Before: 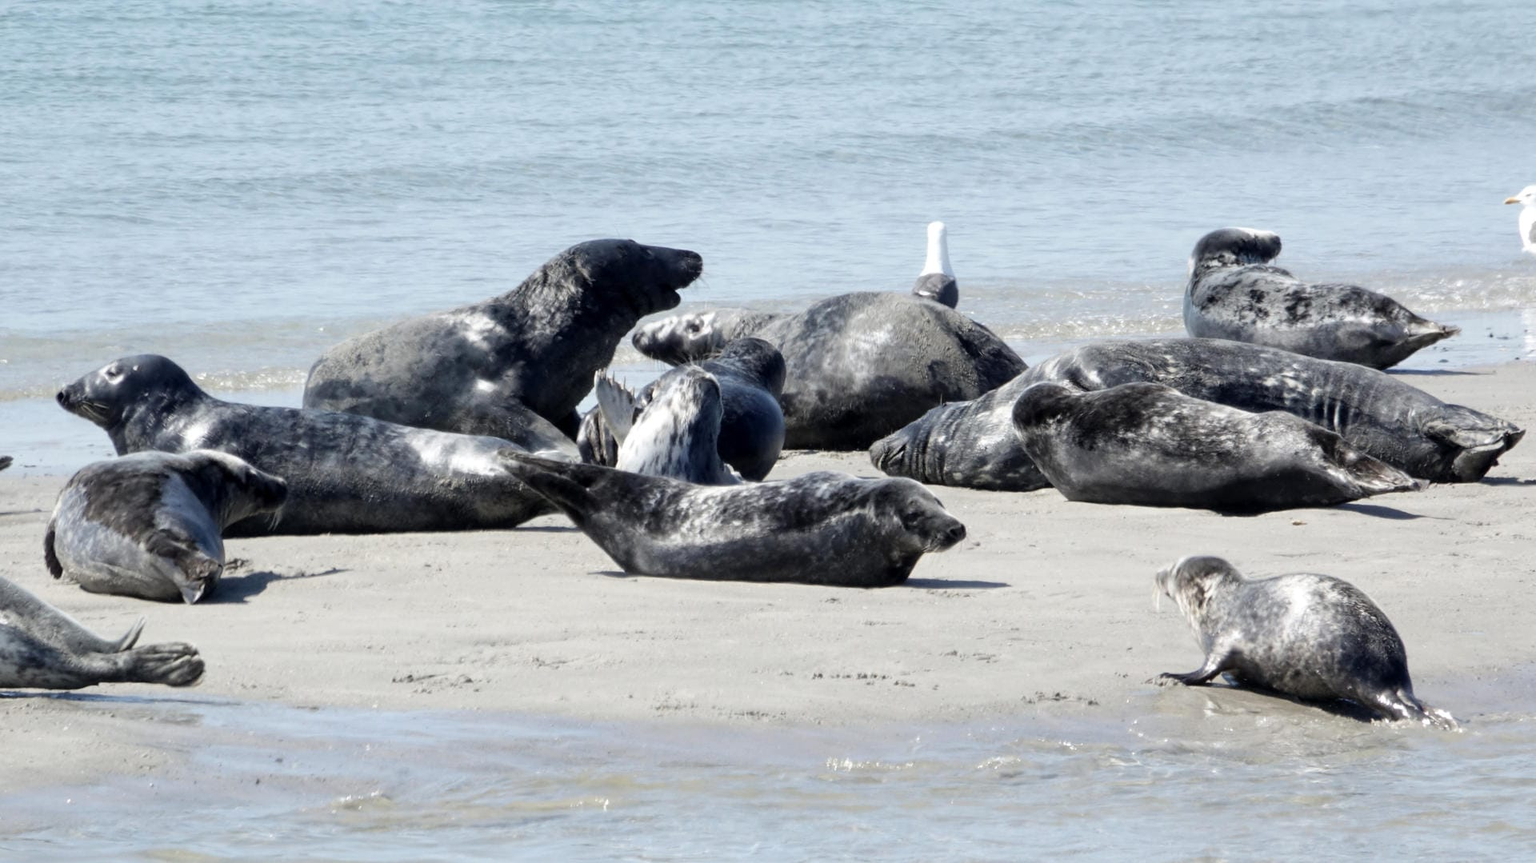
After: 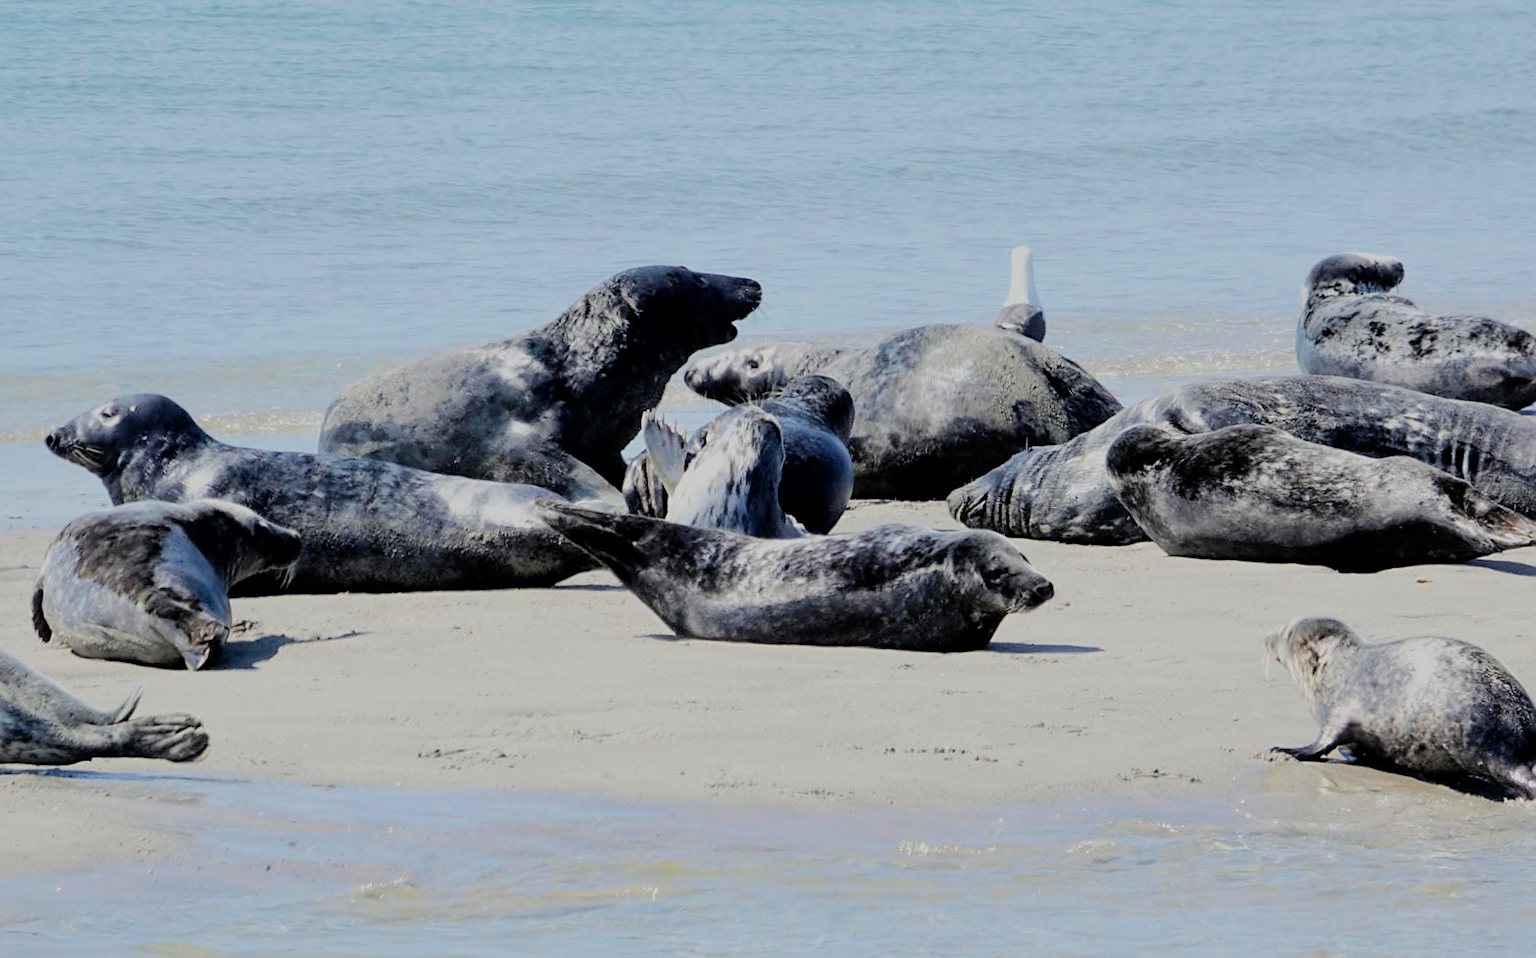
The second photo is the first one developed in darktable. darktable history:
crop and rotate: left 1.088%, right 8.807%
filmic rgb: black relative exposure -6.15 EV, white relative exposure 6.96 EV, hardness 2.23, color science v6 (2022)
color balance rgb: perceptual saturation grading › global saturation 25%, perceptual brilliance grading › mid-tones 10%, perceptual brilliance grading › shadows 15%, global vibrance 20%
sharpen: on, module defaults
tone equalizer: on, module defaults
